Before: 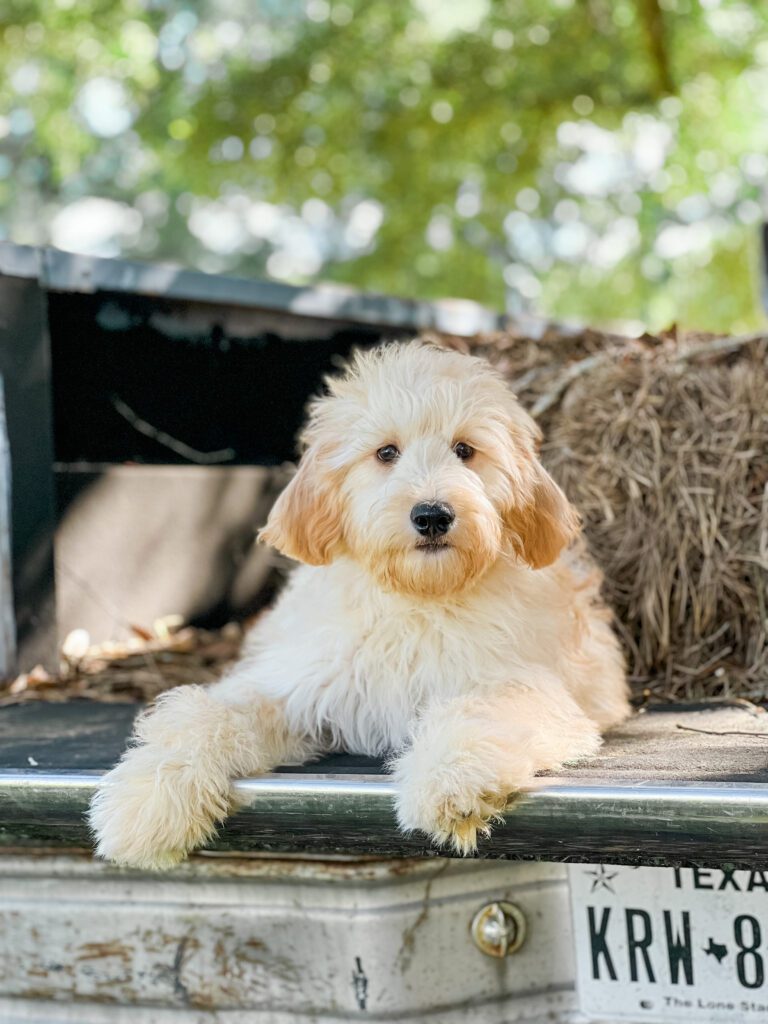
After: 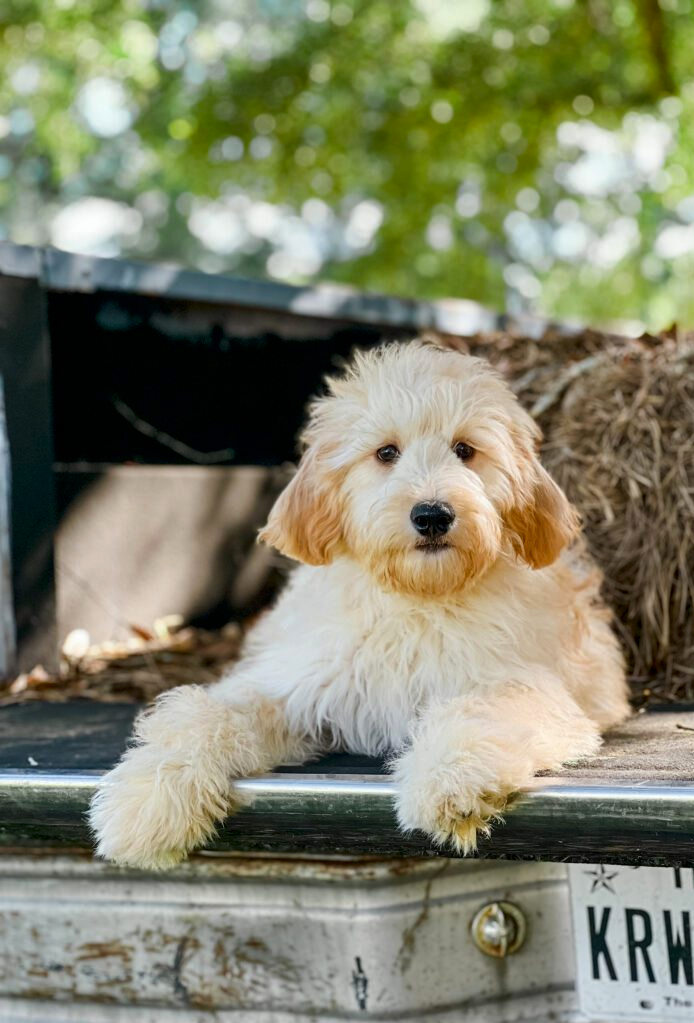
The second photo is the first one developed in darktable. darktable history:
contrast brightness saturation: contrast 0.068, brightness -0.15, saturation 0.115
crop: right 9.507%, bottom 0.021%
